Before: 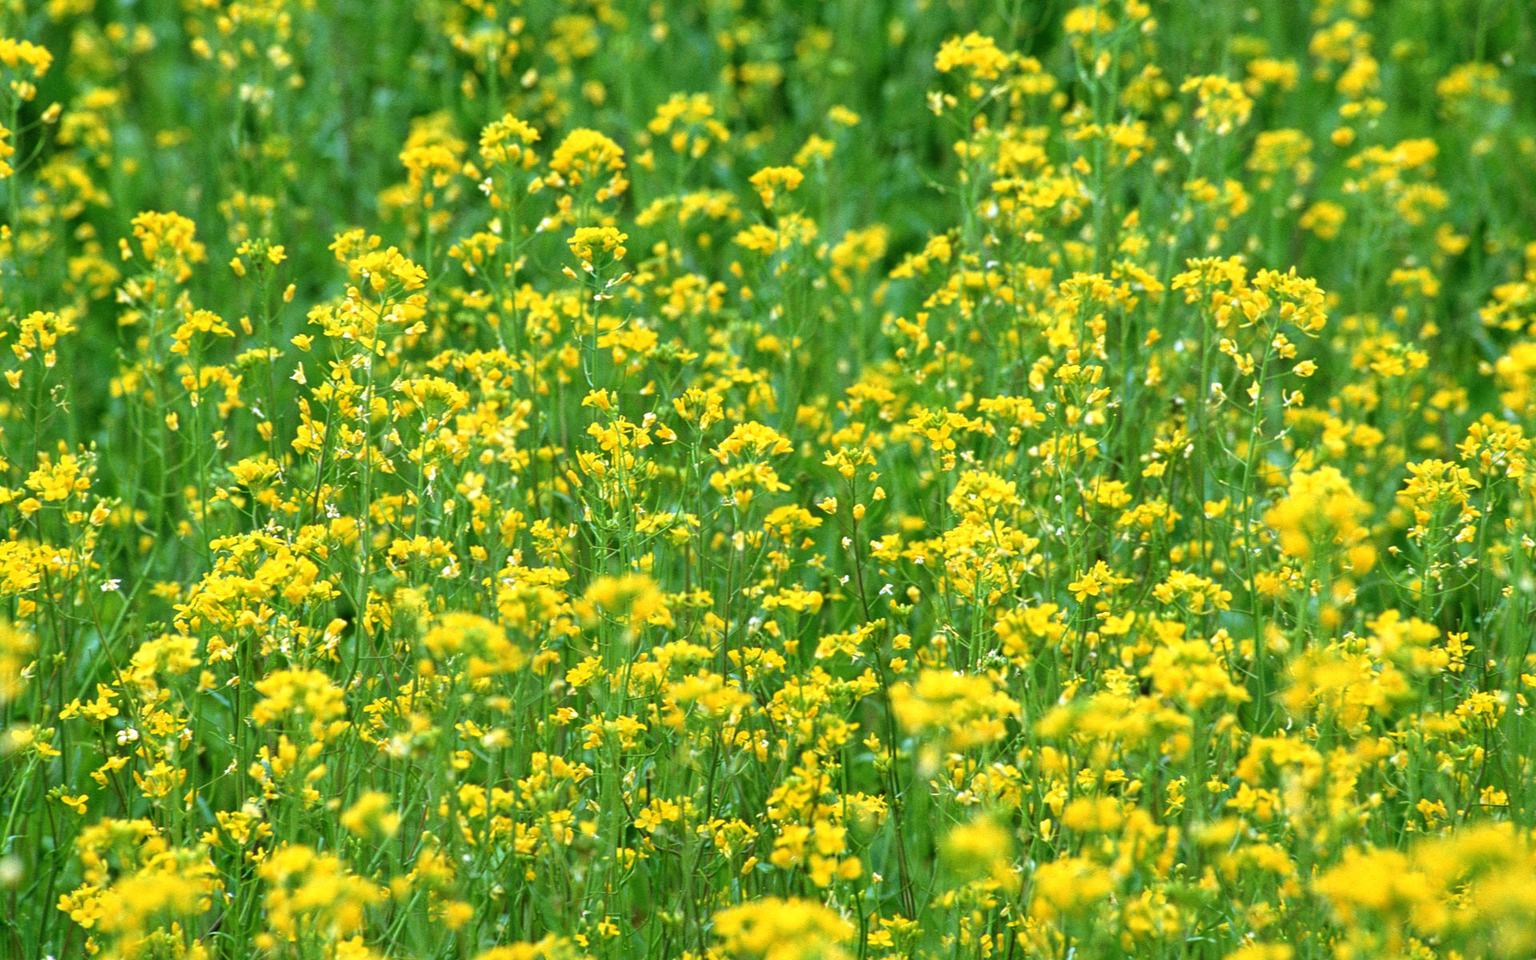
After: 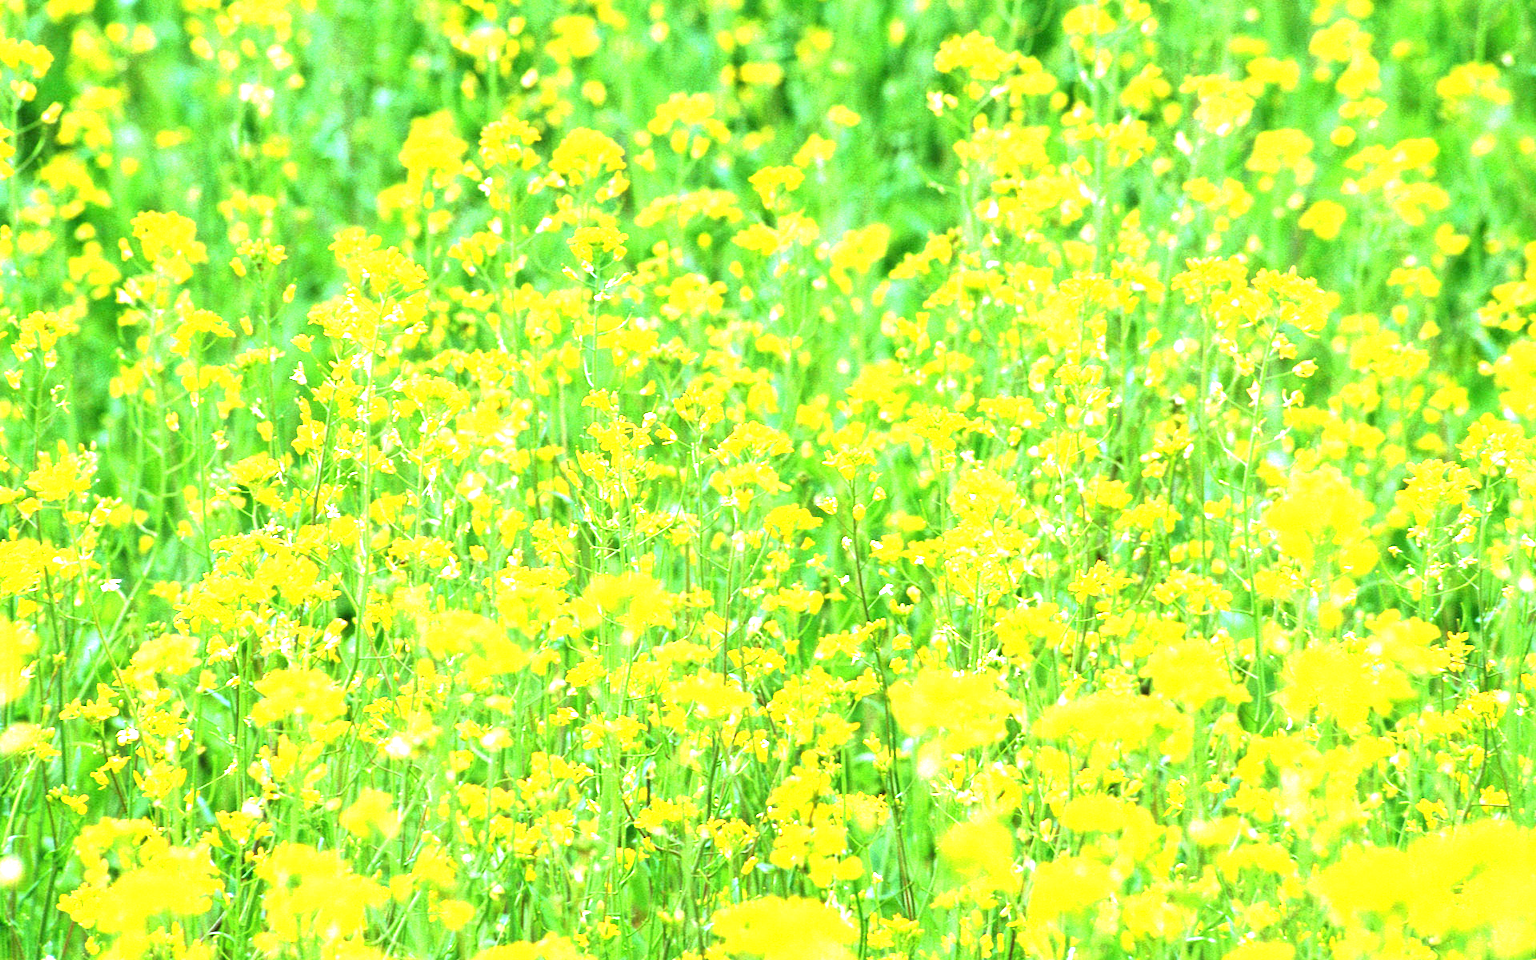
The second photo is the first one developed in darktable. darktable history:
tone equalizer: on, module defaults
exposure: exposure 2 EV, compensate highlight preservation false
